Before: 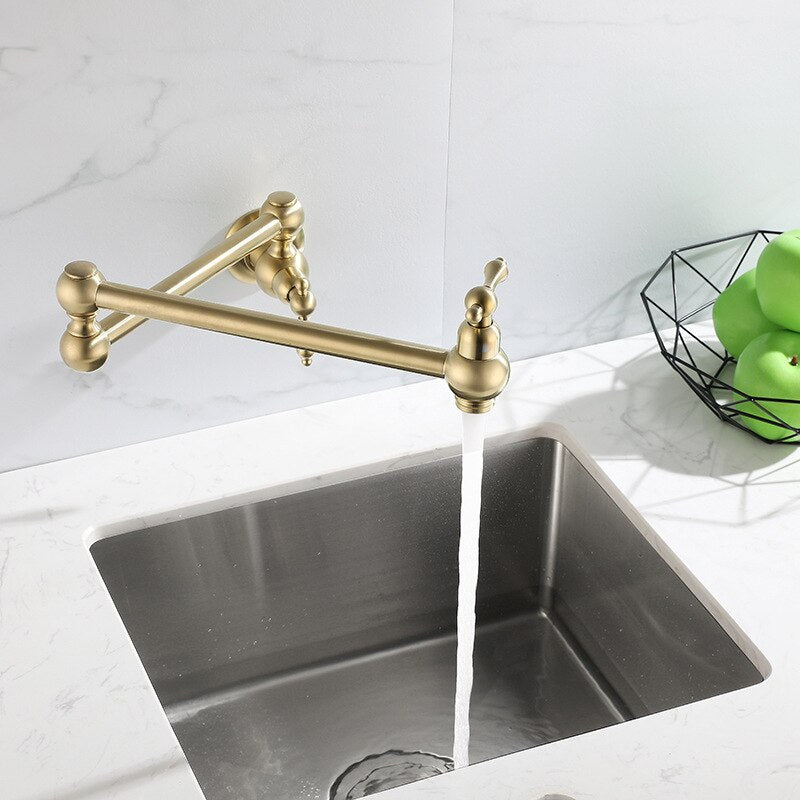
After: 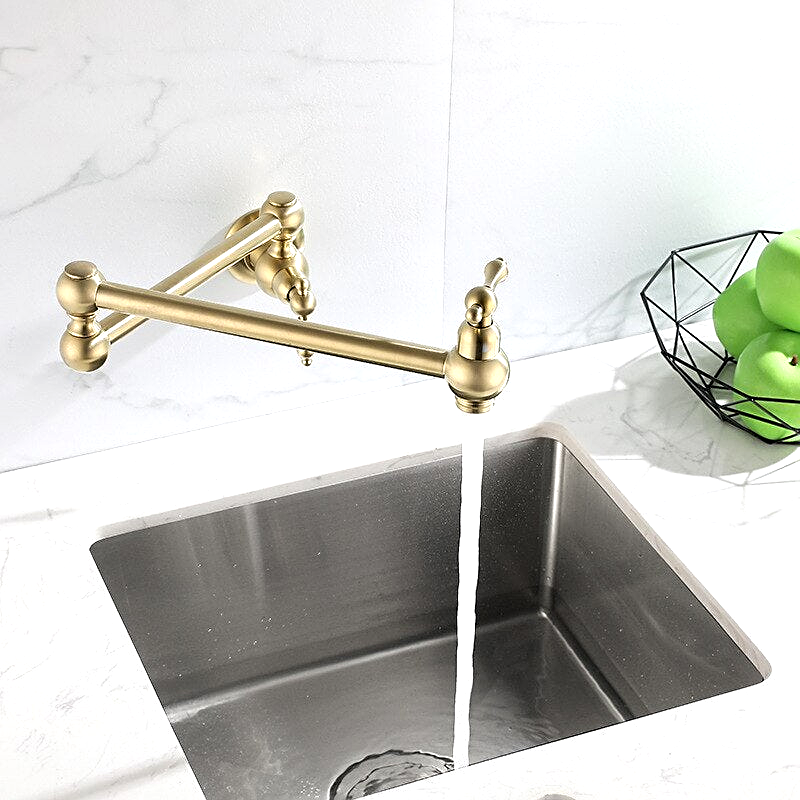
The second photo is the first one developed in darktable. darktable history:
contrast equalizer: y [[0.6 ×6], [0.55 ×6], [0 ×6], [0 ×6], [0 ×6]], mix 0.151
tone equalizer: -8 EV -0.428 EV, -7 EV -0.399 EV, -6 EV -0.326 EV, -5 EV -0.201 EV, -3 EV 0.217 EV, -2 EV 0.314 EV, -1 EV 0.373 EV, +0 EV 0.395 EV
sharpen: on, module defaults
